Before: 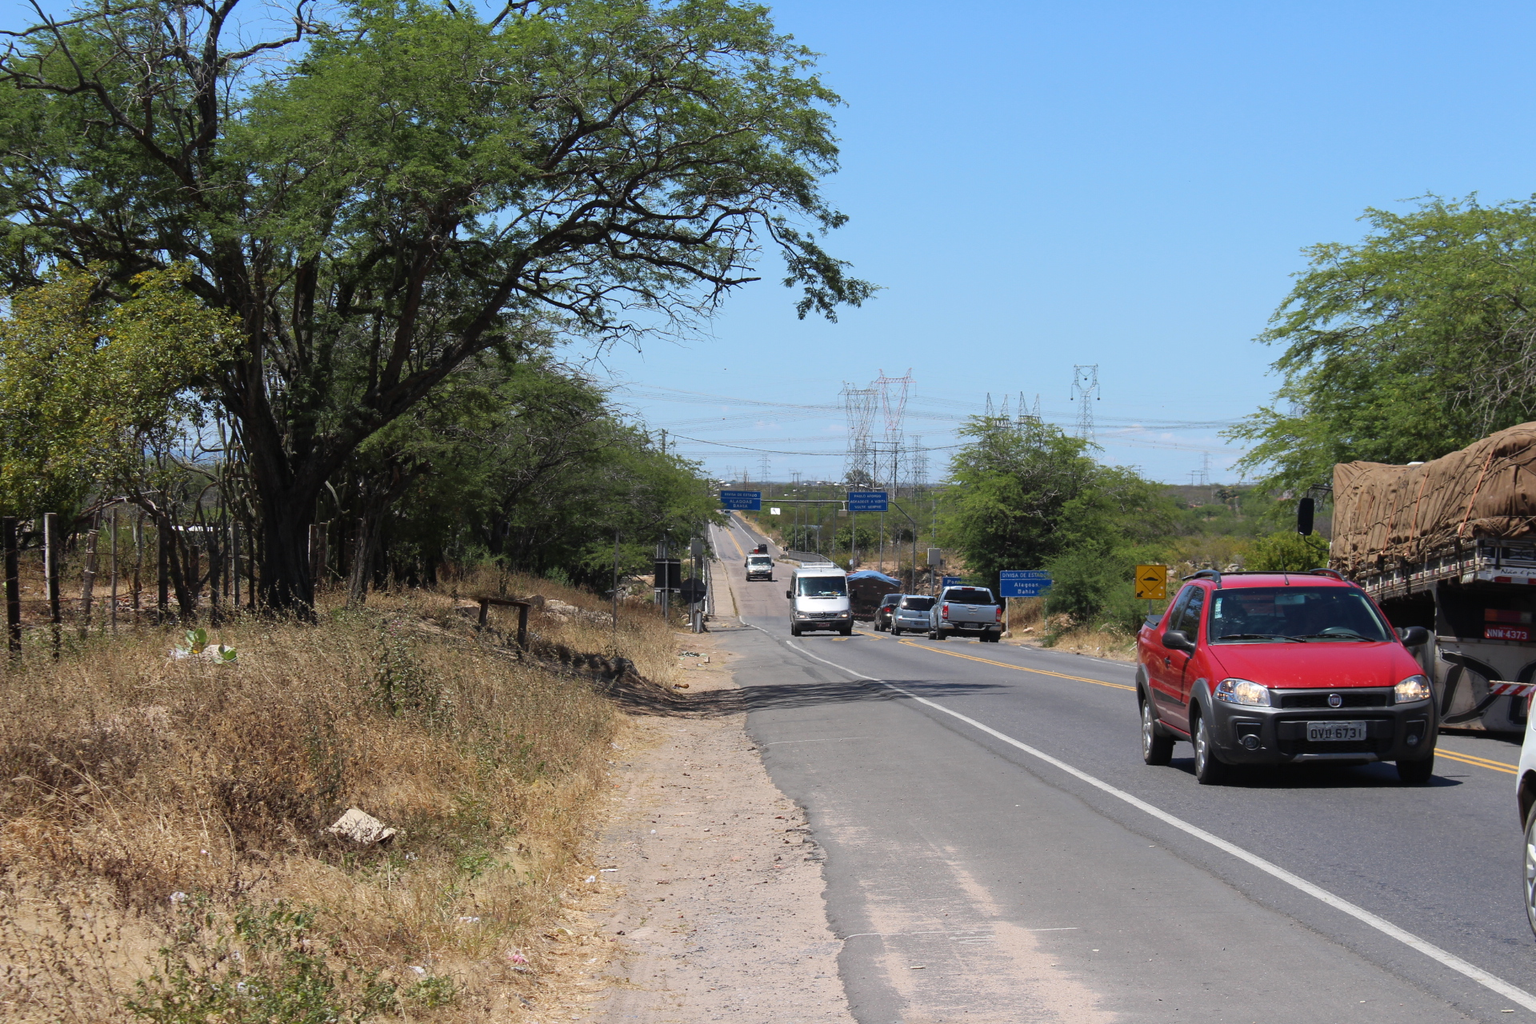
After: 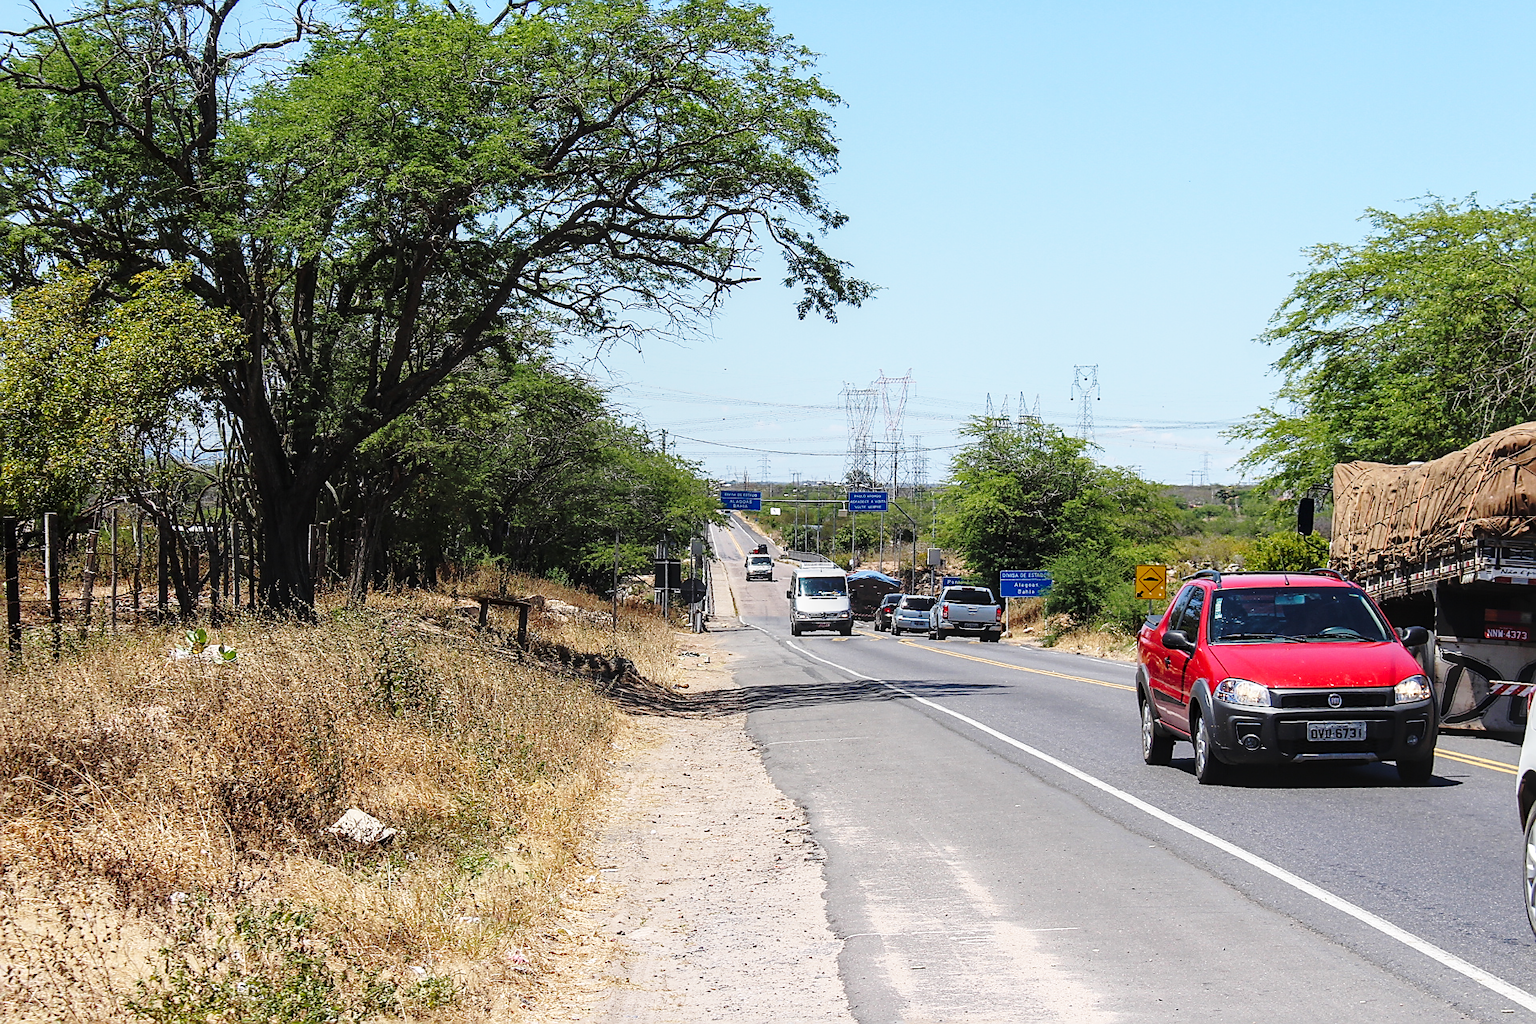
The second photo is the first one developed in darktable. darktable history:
sharpen: radius 1.423, amount 1.252, threshold 0.829
local contrast: on, module defaults
exposure: exposure -0.042 EV, compensate exposure bias true, compensate highlight preservation false
base curve: curves: ch0 [(0, 0) (0.036, 0.037) (0.121, 0.228) (0.46, 0.76) (0.859, 0.983) (1, 1)], preserve colors none
